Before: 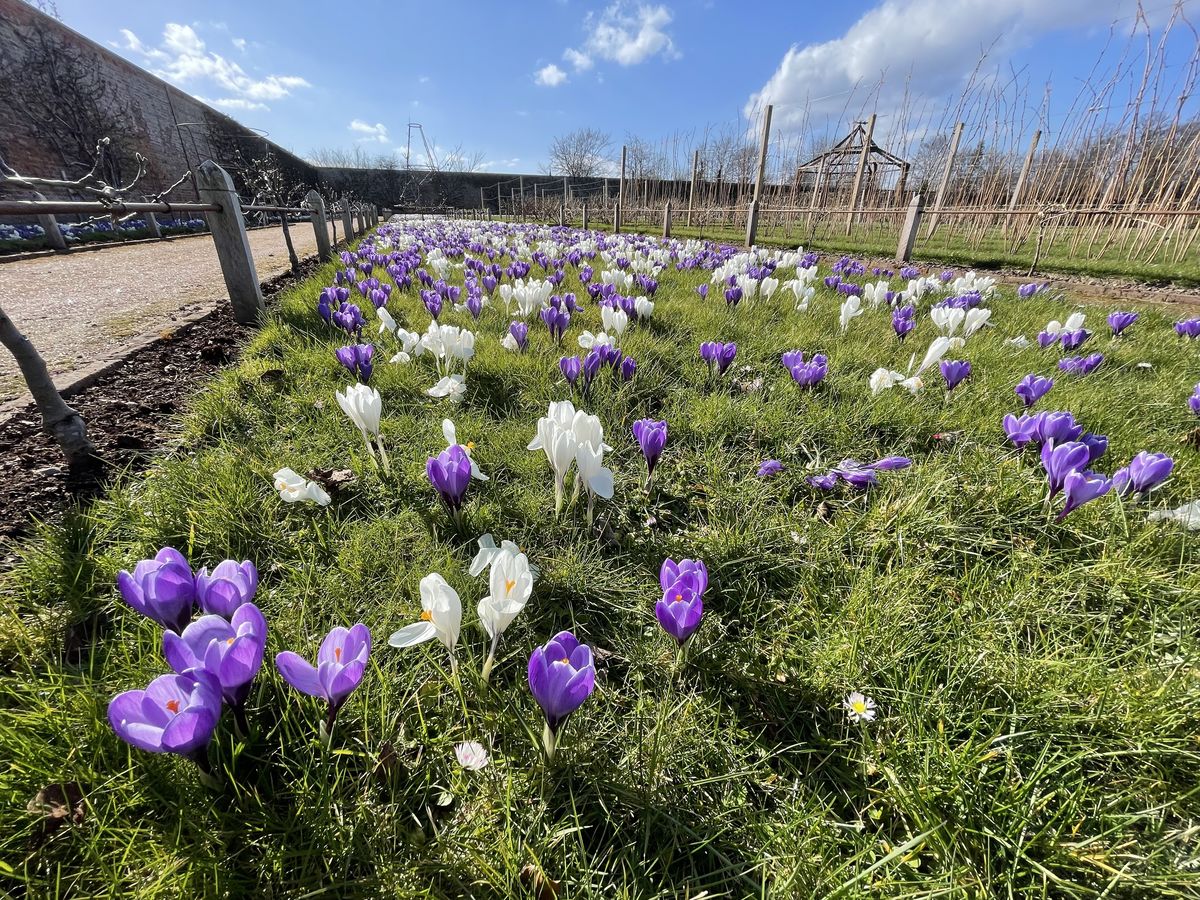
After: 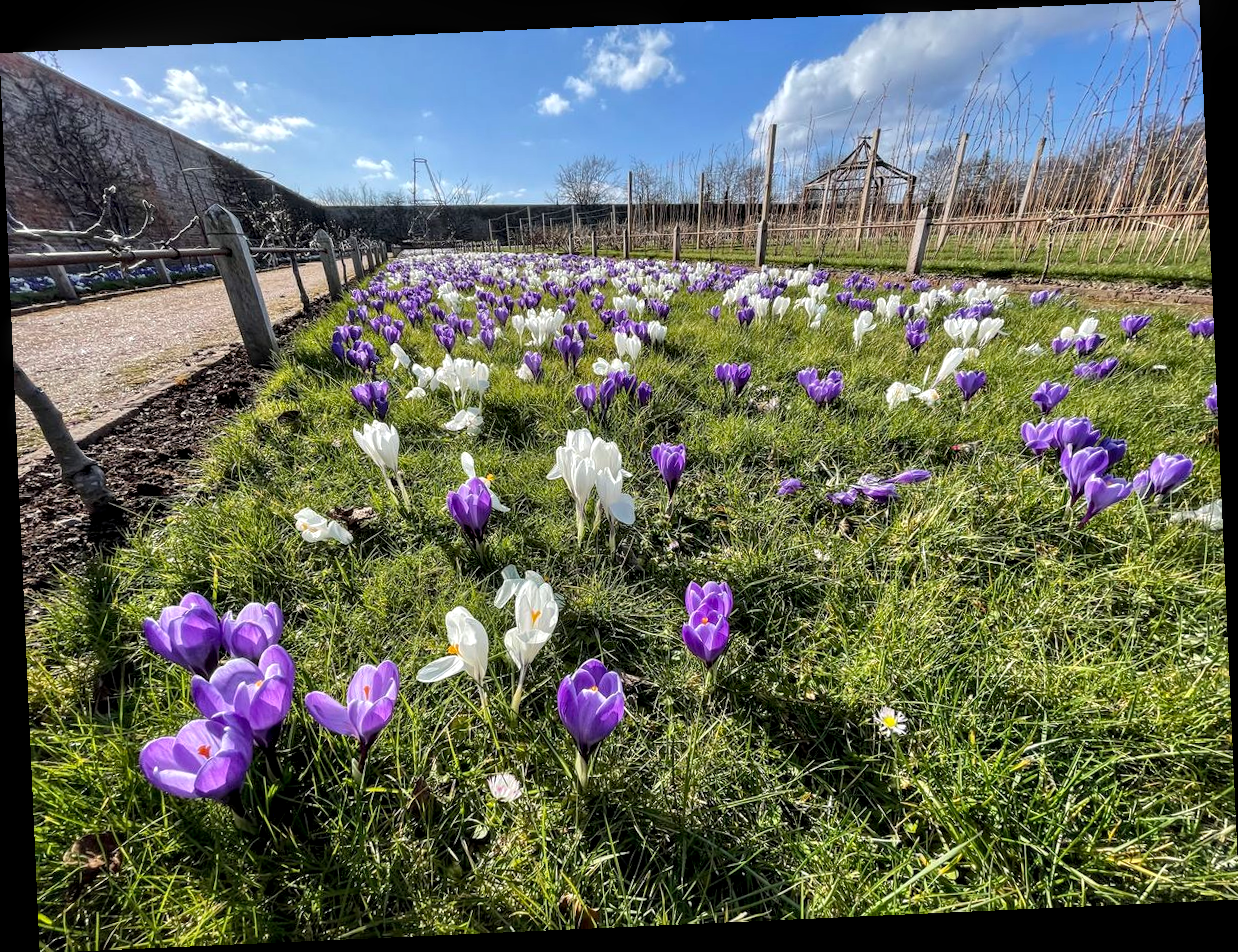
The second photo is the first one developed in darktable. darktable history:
local contrast: detail 140%
rotate and perspective: rotation -2.56°, automatic cropping off
